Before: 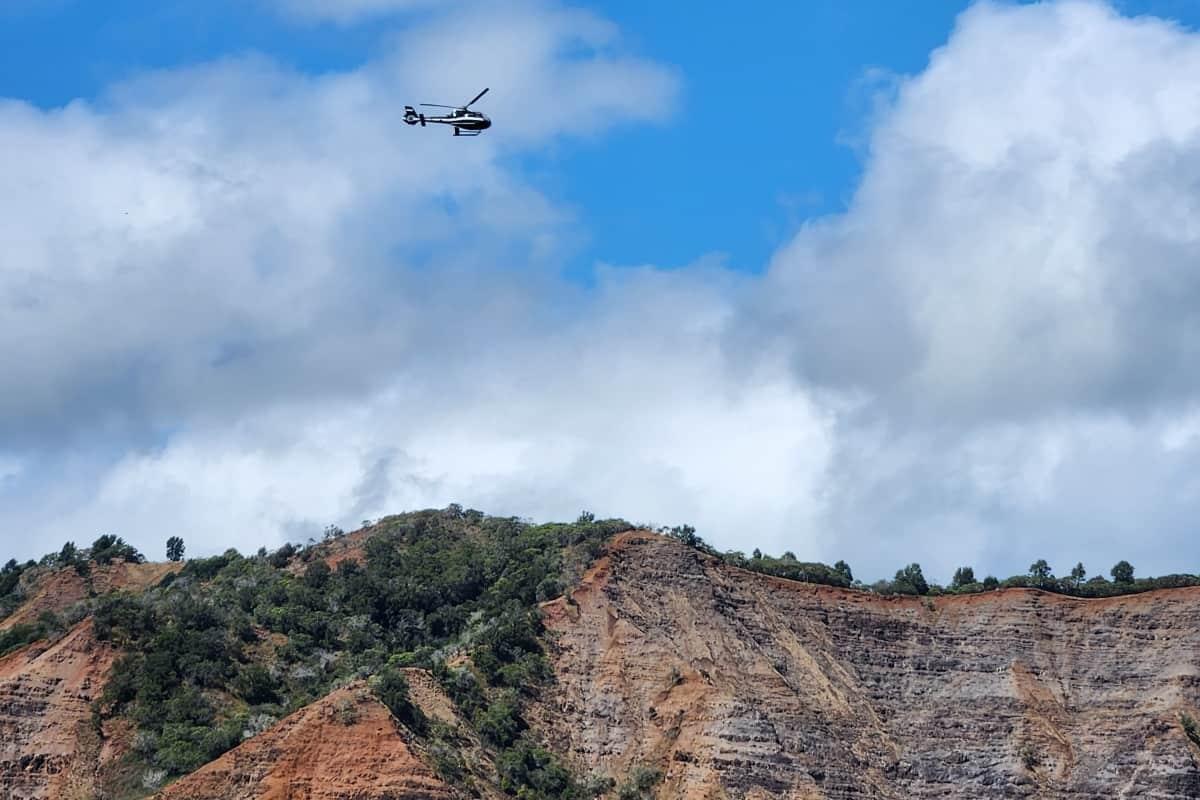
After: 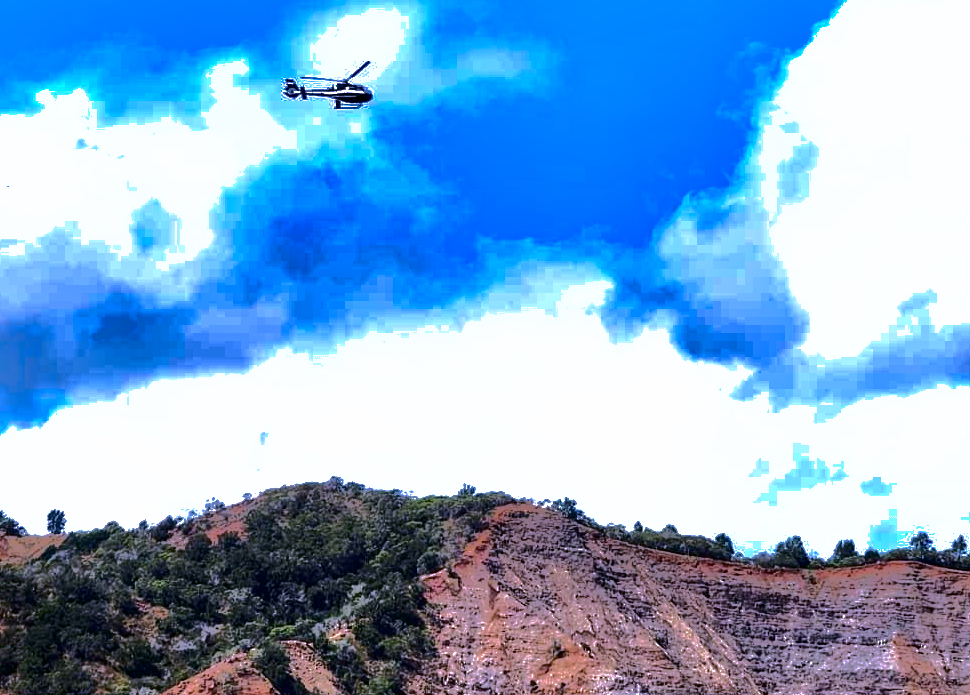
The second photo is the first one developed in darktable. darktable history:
exposure: black level correction 0, exposure 0.7 EV, compensate exposure bias true, compensate highlight preservation false
contrast brightness saturation: brightness -0.2, saturation 0.08
haze removal: compatibility mode true, adaptive false
tone equalizer: -8 EV -0.417 EV, -7 EV -0.389 EV, -6 EV -0.333 EV, -5 EV -0.222 EV, -3 EV 0.222 EV, -2 EV 0.333 EV, -1 EV 0.389 EV, +0 EV 0.417 EV, edges refinement/feathering 500, mask exposure compensation -1.57 EV, preserve details no
white balance: red 1.042, blue 1.17
shadows and highlights: shadows -19.91, highlights -73.15
crop: left 9.929%, top 3.475%, right 9.188%, bottom 9.529%
